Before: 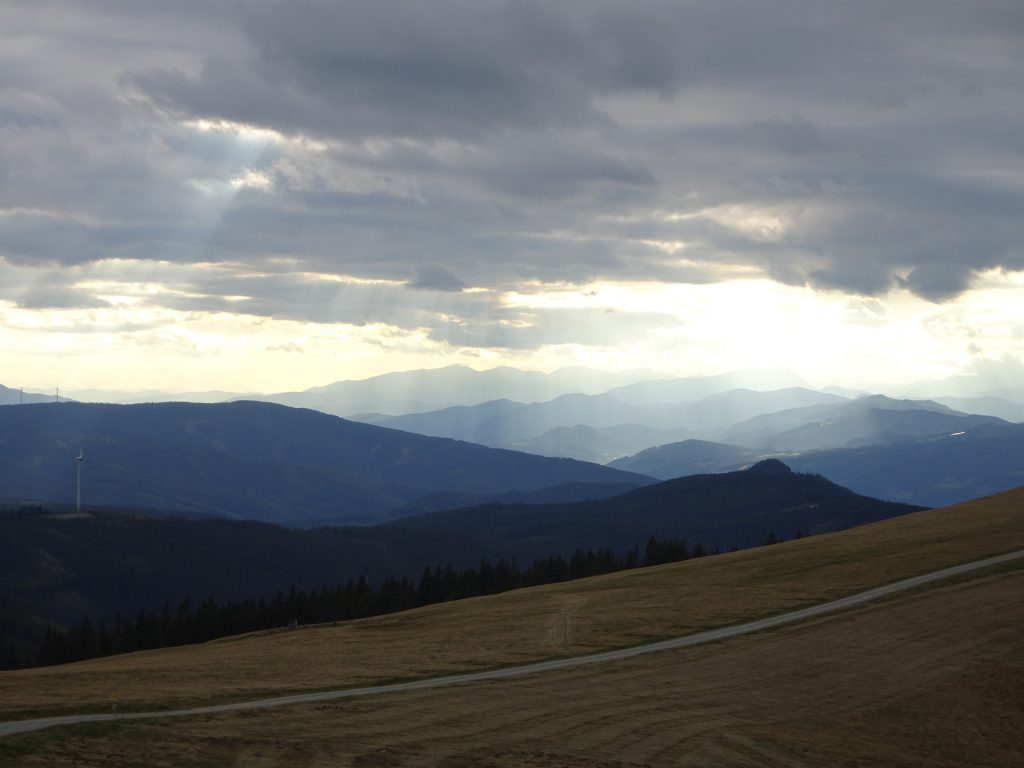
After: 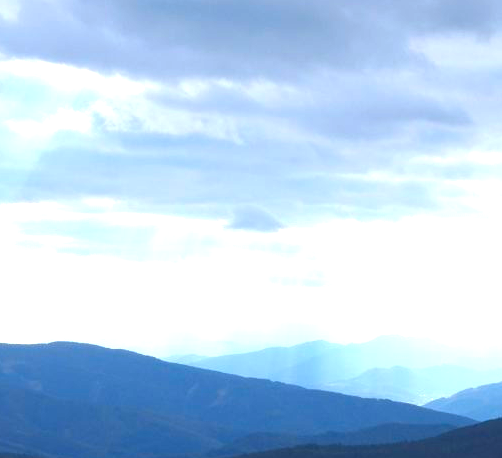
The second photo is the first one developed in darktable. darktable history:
crop: left 17.943%, top 7.798%, right 32.942%, bottom 32.49%
color correction: highlights a* -2.41, highlights b* -18.1
exposure: black level correction 0, exposure 1.379 EV
contrast brightness saturation: saturation 0.181
